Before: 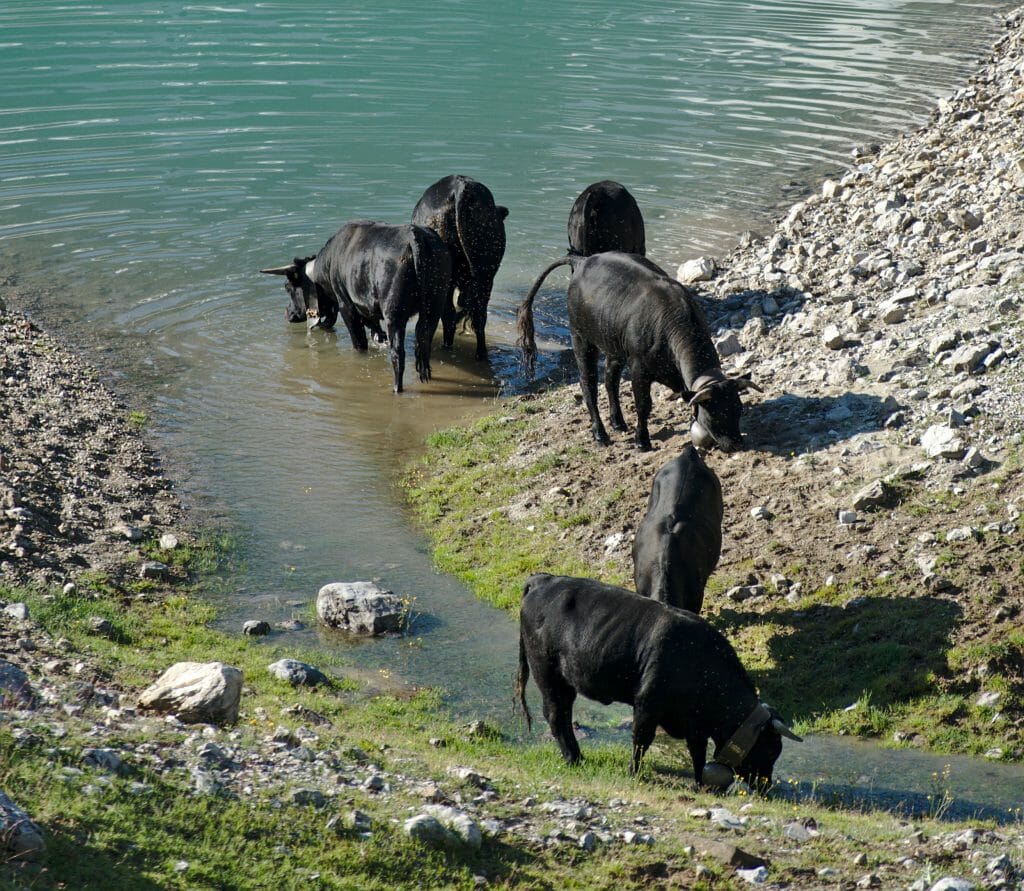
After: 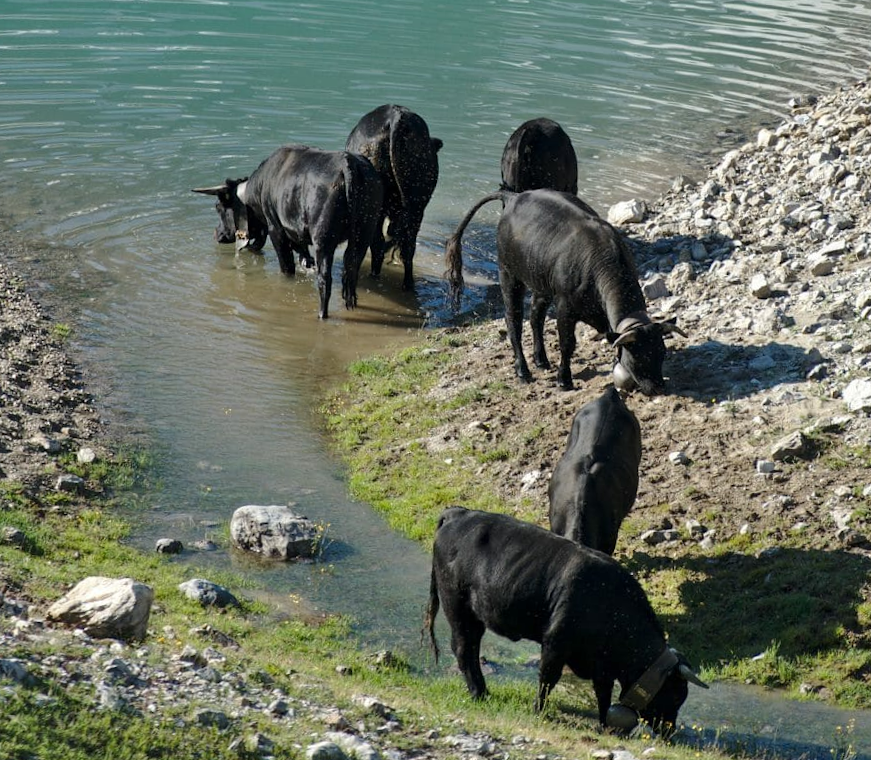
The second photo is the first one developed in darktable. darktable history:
color calibration: illuminant same as pipeline (D50), adaptation XYZ, x 0.346, y 0.359, temperature 5013.63 K
crop and rotate: angle -3.01°, left 5.157%, top 5.219%, right 4.678%, bottom 4.399%
